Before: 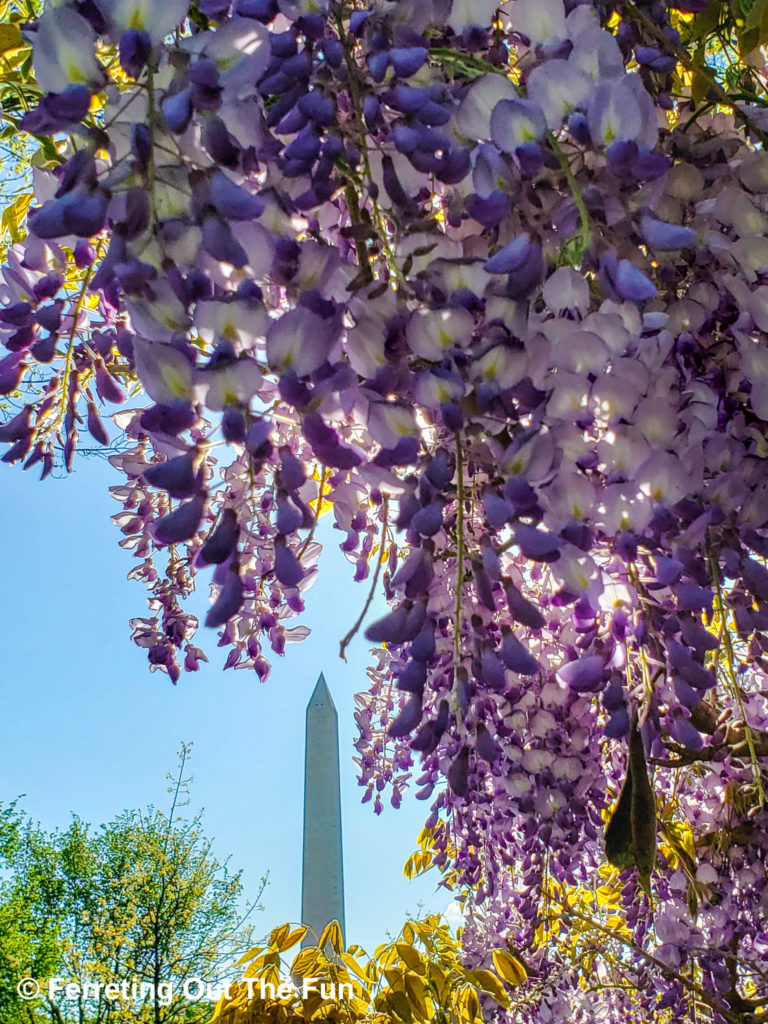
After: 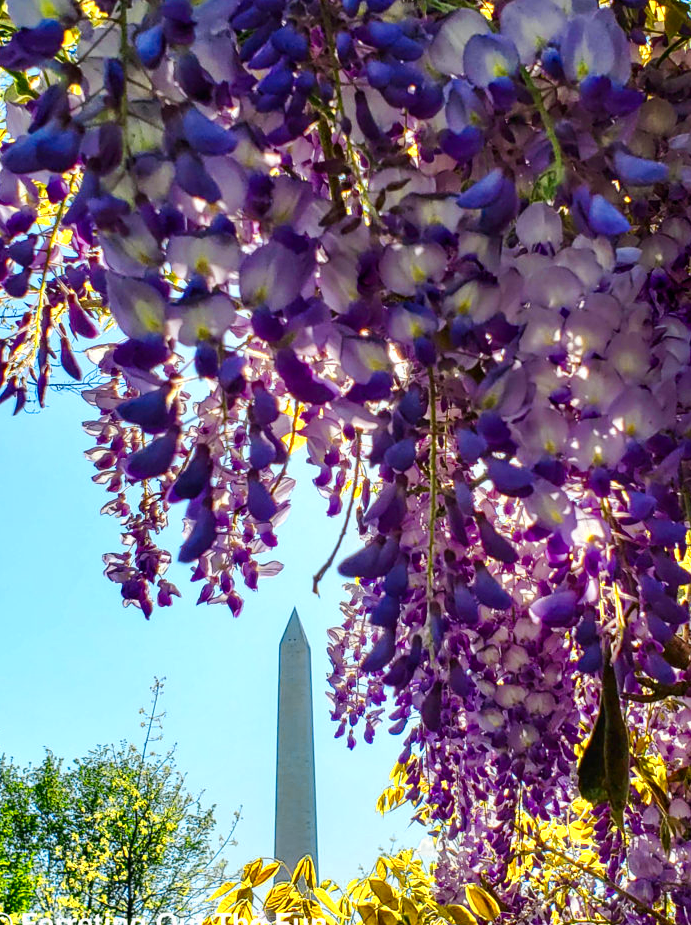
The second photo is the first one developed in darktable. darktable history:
contrast brightness saturation: contrast 0.154, brightness -0.011, saturation 0.104
color zones: curves: ch0 [(0.004, 0.305) (0.261, 0.623) (0.389, 0.399) (0.708, 0.571) (0.947, 0.34)]; ch1 [(0.025, 0.645) (0.229, 0.584) (0.326, 0.551) (0.484, 0.262) (0.757, 0.643)]
crop: left 3.641%, top 6.404%, right 6.379%, bottom 3.254%
